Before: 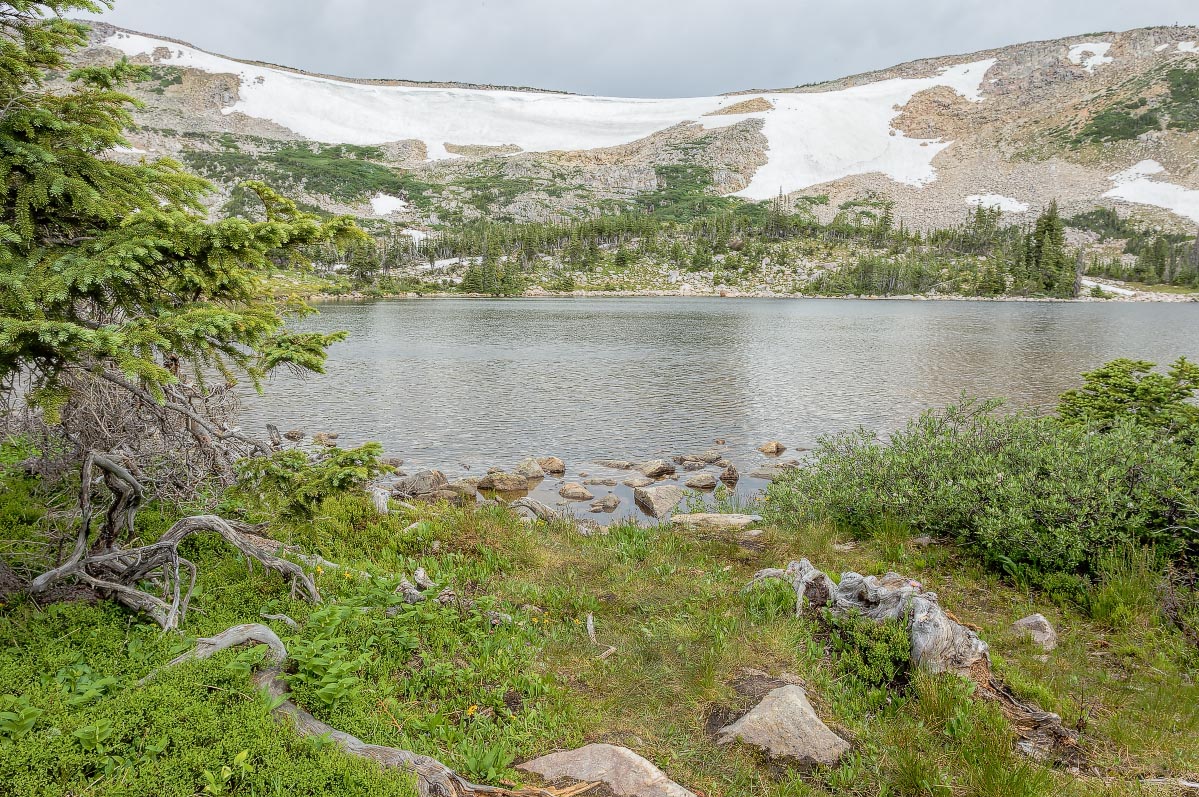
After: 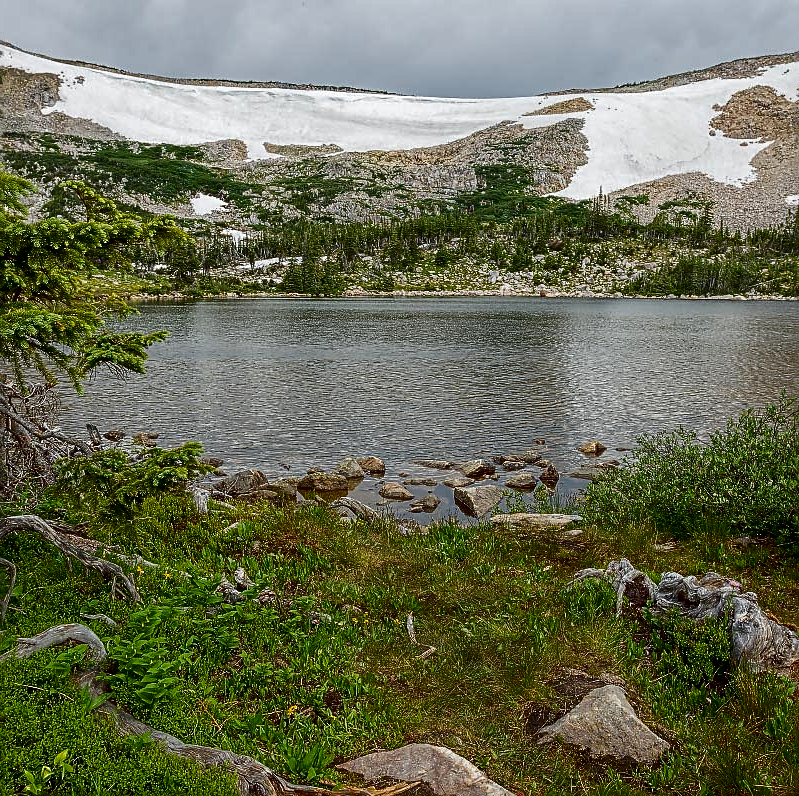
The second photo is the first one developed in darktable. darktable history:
crop and rotate: left 15.055%, right 18.278%
contrast brightness saturation: contrast 0.09, brightness -0.59, saturation 0.17
sharpen: on, module defaults
